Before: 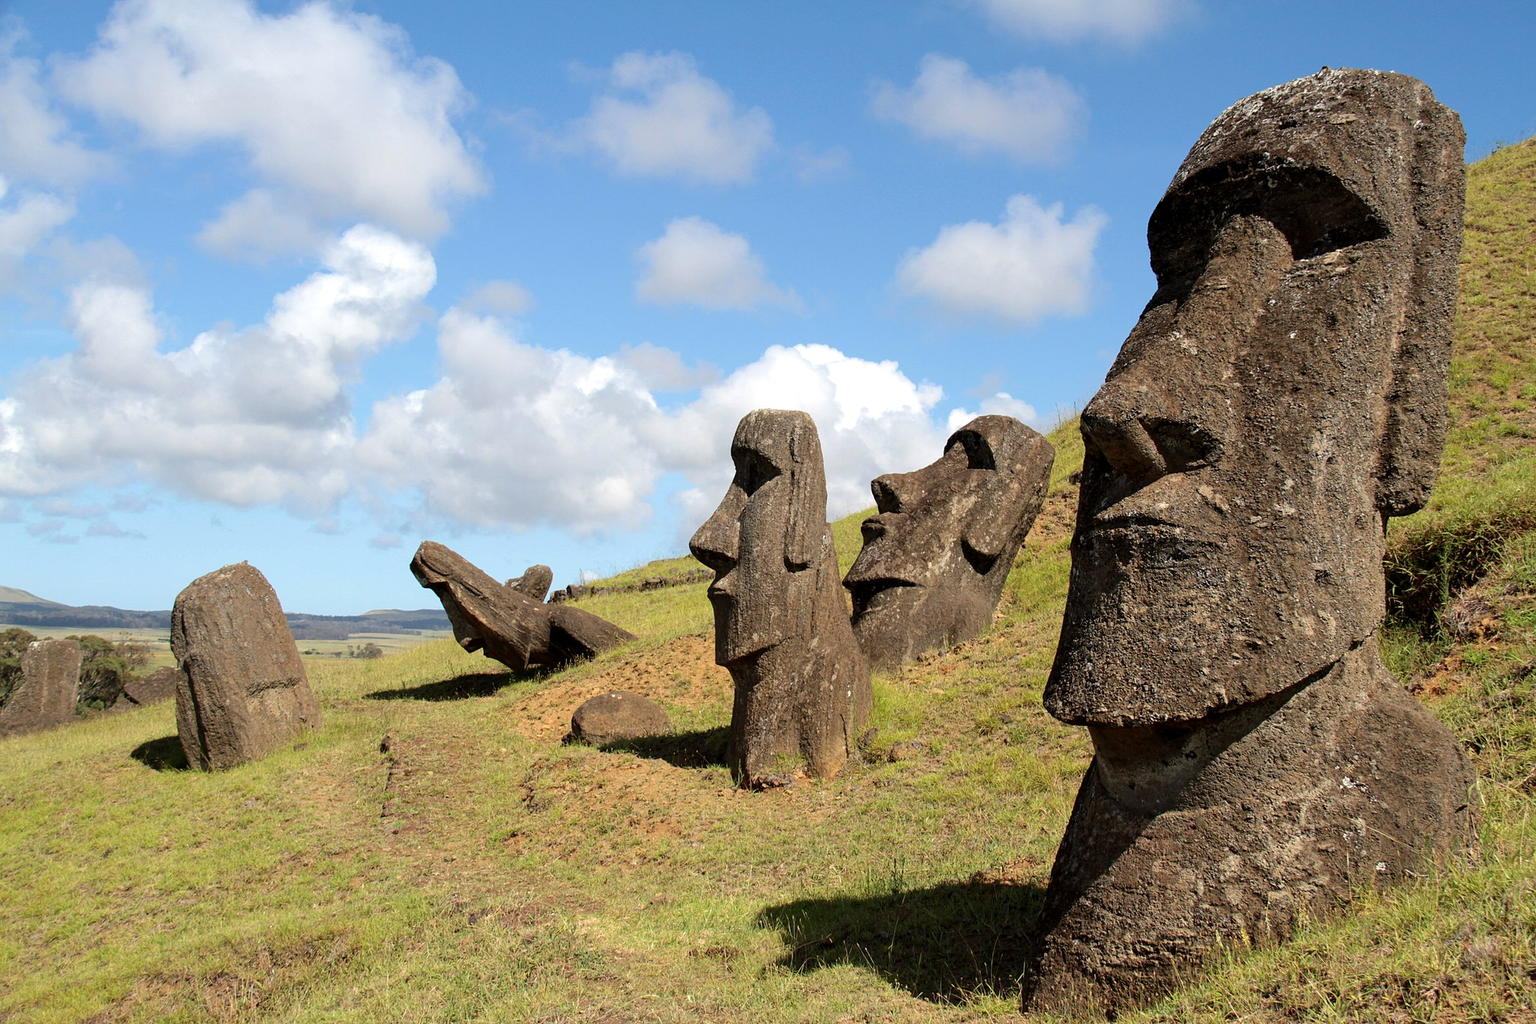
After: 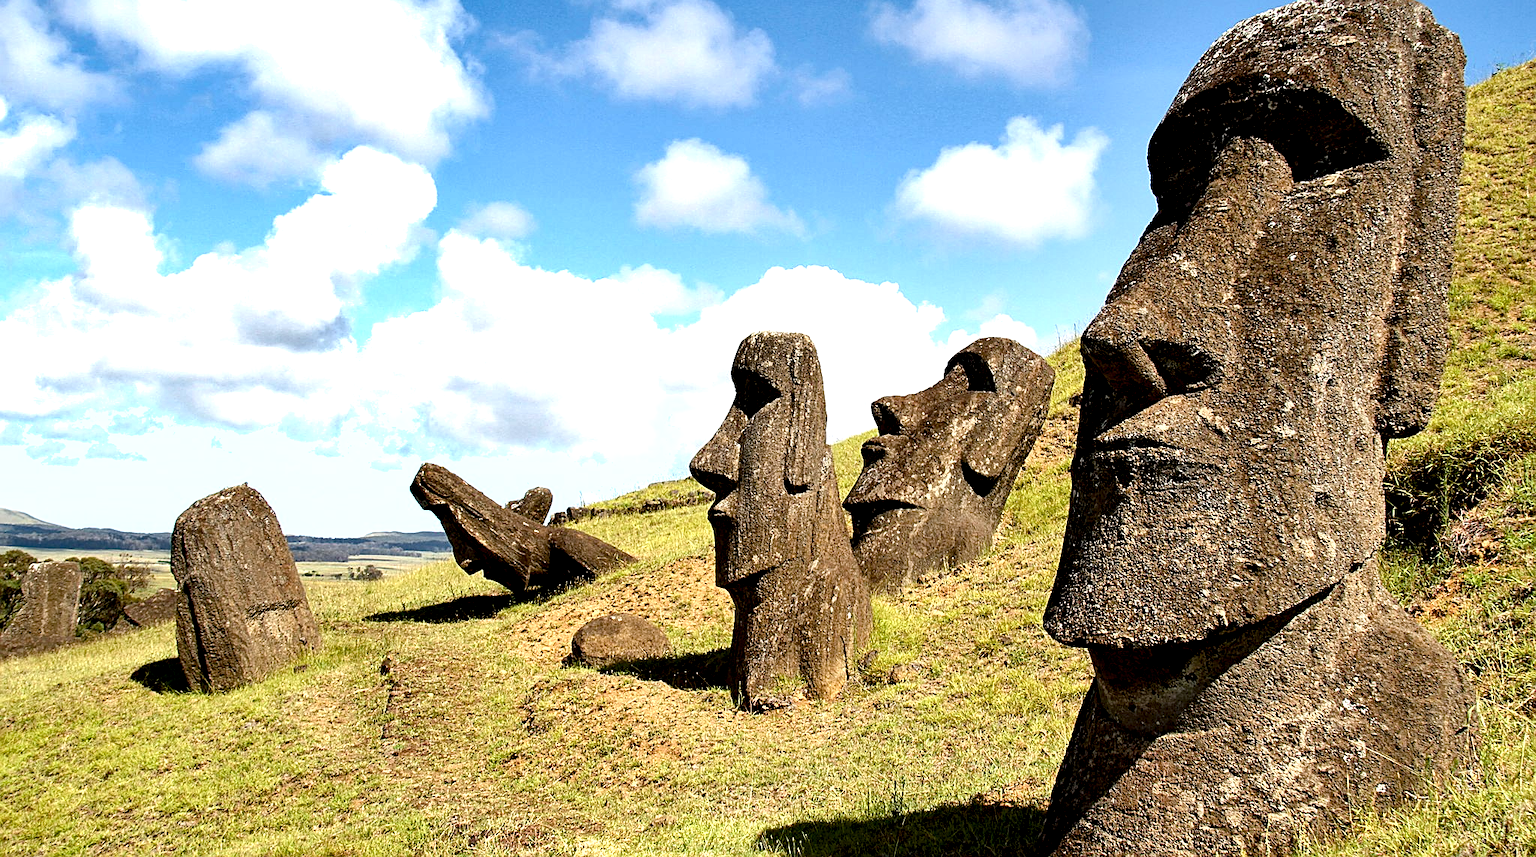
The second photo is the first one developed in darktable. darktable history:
crop: top 7.625%, bottom 8.027%
shadows and highlights: low approximation 0.01, soften with gaussian
contrast brightness saturation: contrast 0.11, saturation -0.17
local contrast: highlights 123%, shadows 126%, detail 140%, midtone range 0.254
sharpen: on, module defaults
color balance rgb: linear chroma grading › shadows -2.2%, linear chroma grading › highlights -15%, linear chroma grading › global chroma -10%, linear chroma grading › mid-tones -10%, perceptual saturation grading › global saturation 45%, perceptual saturation grading › highlights -50%, perceptual saturation grading › shadows 30%, perceptual brilliance grading › global brilliance 18%, global vibrance 45%
